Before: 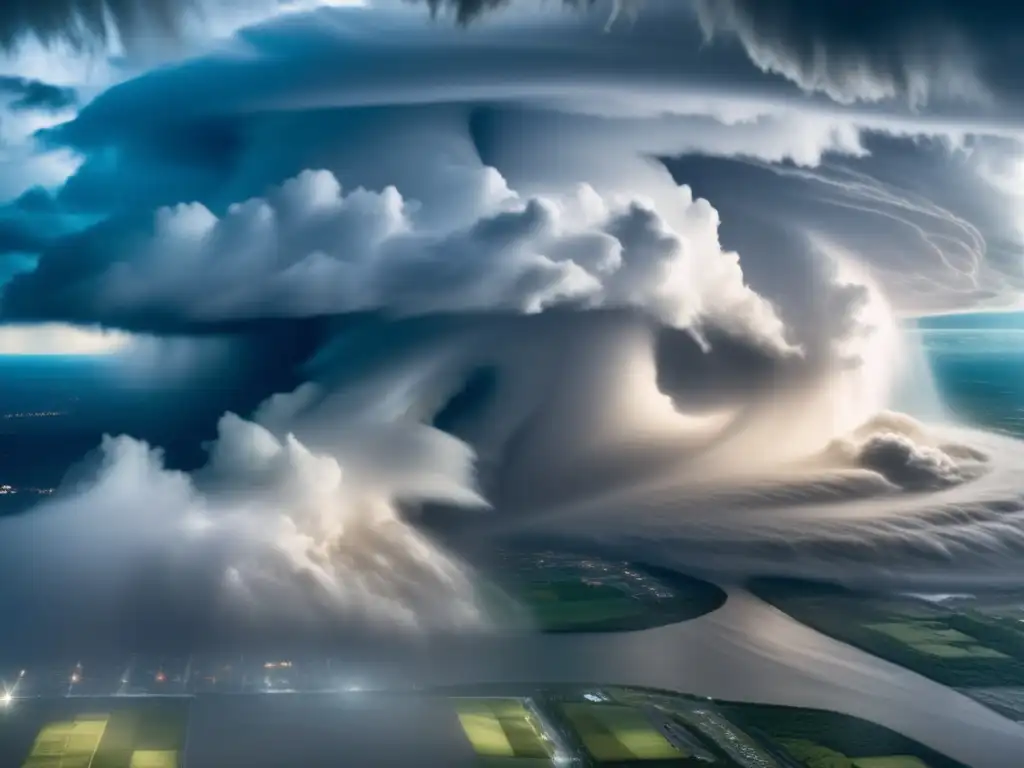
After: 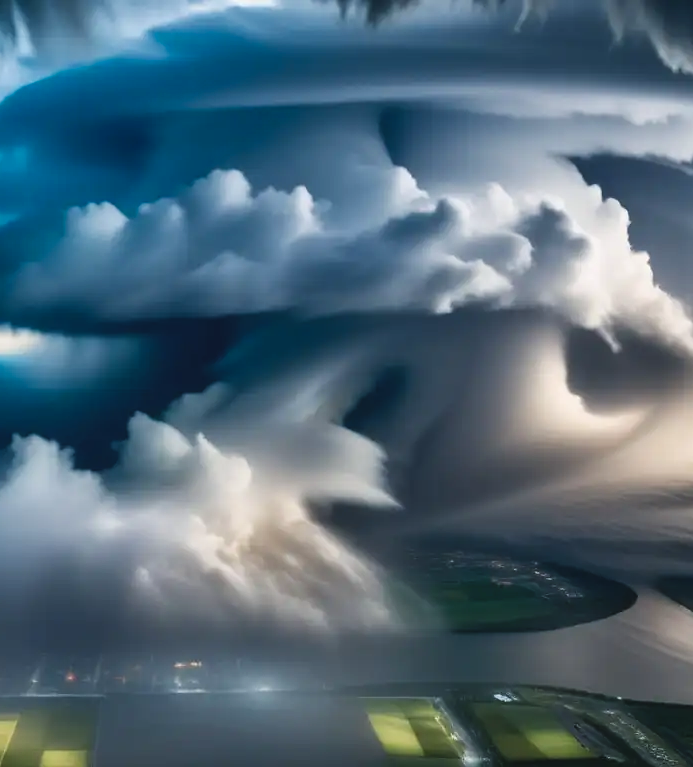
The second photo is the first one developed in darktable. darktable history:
sharpen: radius 1.021, threshold 1.13
tone curve: curves: ch0 [(0, 0.032) (0.181, 0.156) (0.751, 0.762) (1, 1)], preserve colors none
crop and rotate: left 8.82%, right 23.48%
